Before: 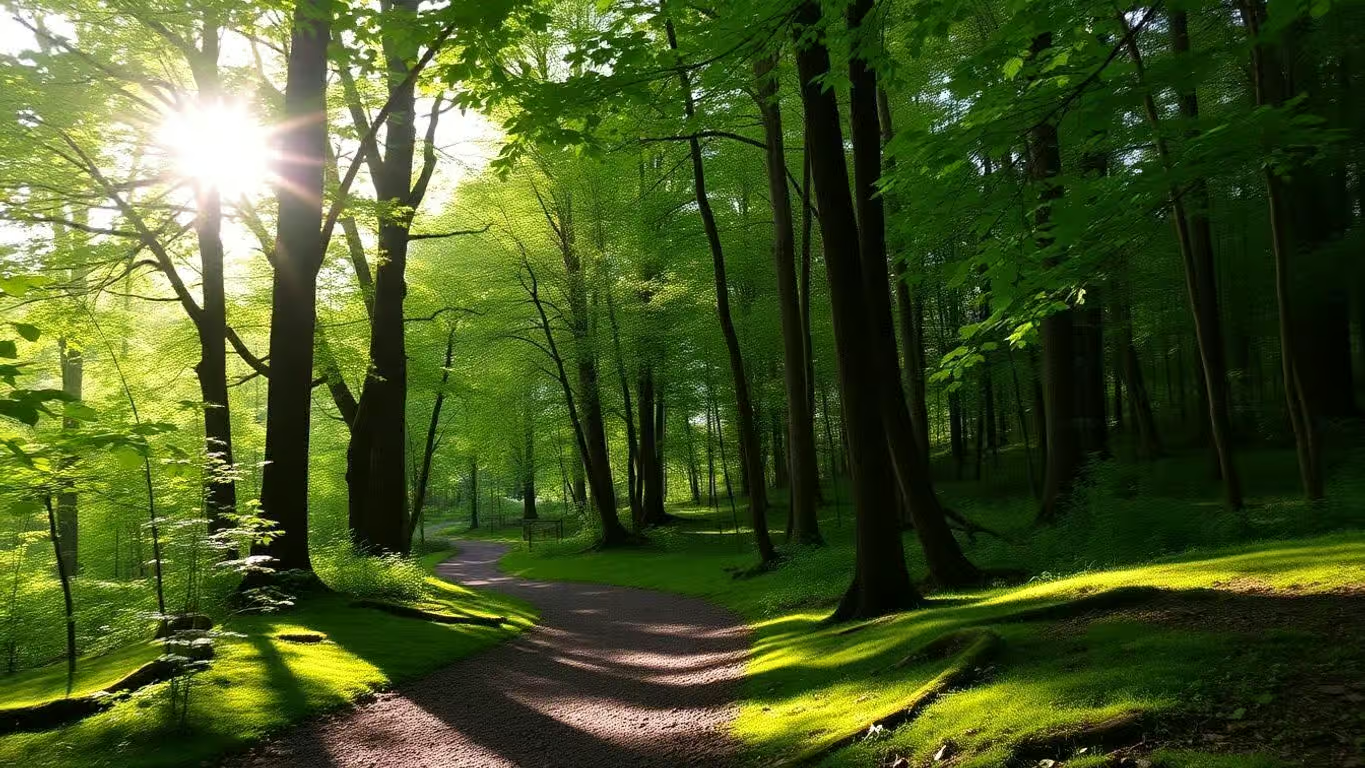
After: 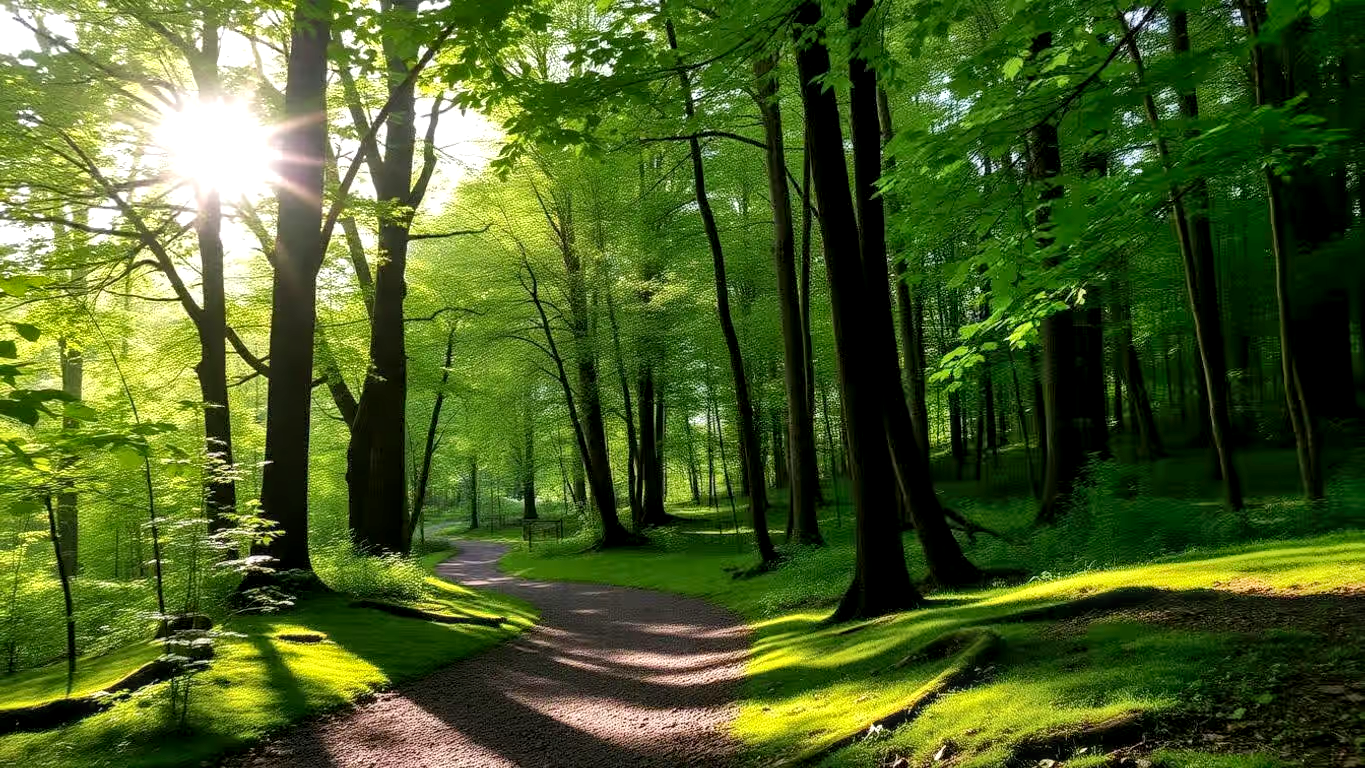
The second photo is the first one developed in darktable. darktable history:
base curve: curves: ch0 [(0, 0) (0.297, 0.298) (1, 1)], preserve colors none
shadows and highlights: soften with gaussian
exposure: black level correction 0.002, exposure 0.15 EV, compensate highlight preservation false
local contrast: on, module defaults
